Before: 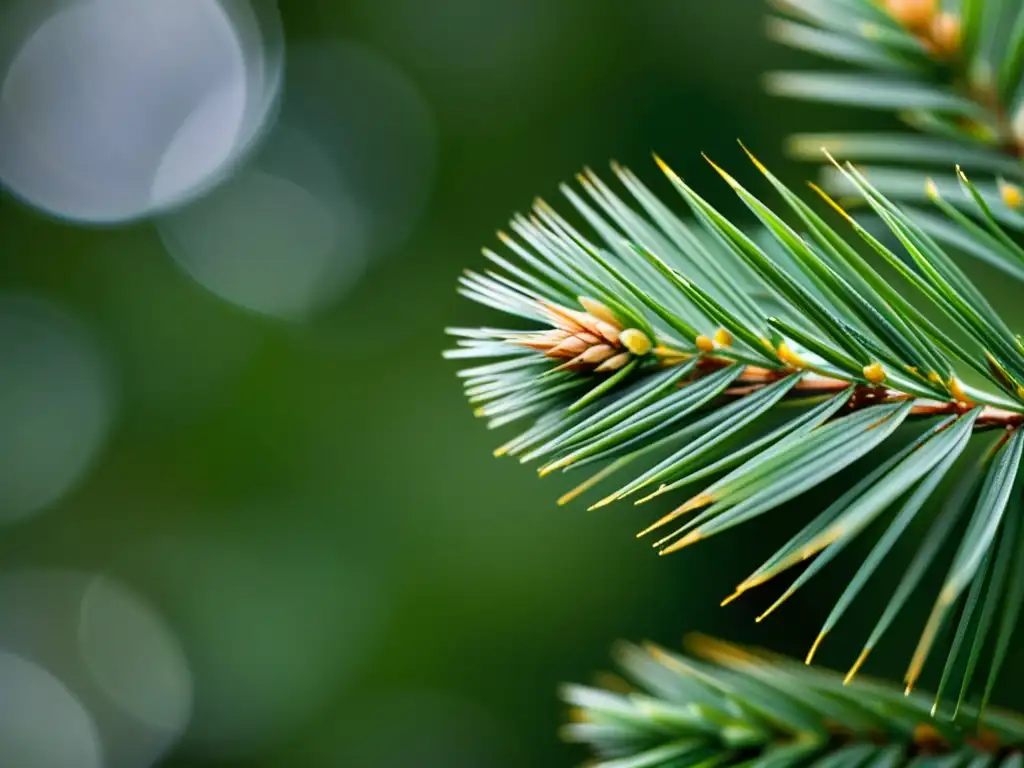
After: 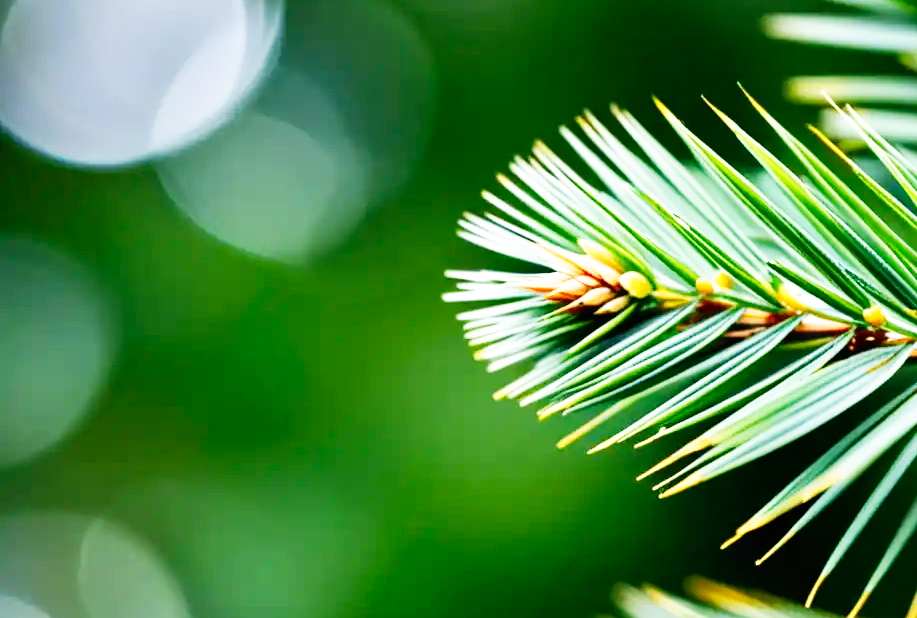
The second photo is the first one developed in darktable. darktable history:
crop: top 7.551%, right 9.831%, bottom 11.904%
base curve: curves: ch0 [(0, 0) (0.007, 0.004) (0.027, 0.03) (0.046, 0.07) (0.207, 0.54) (0.442, 0.872) (0.673, 0.972) (1, 1)], preserve colors none
